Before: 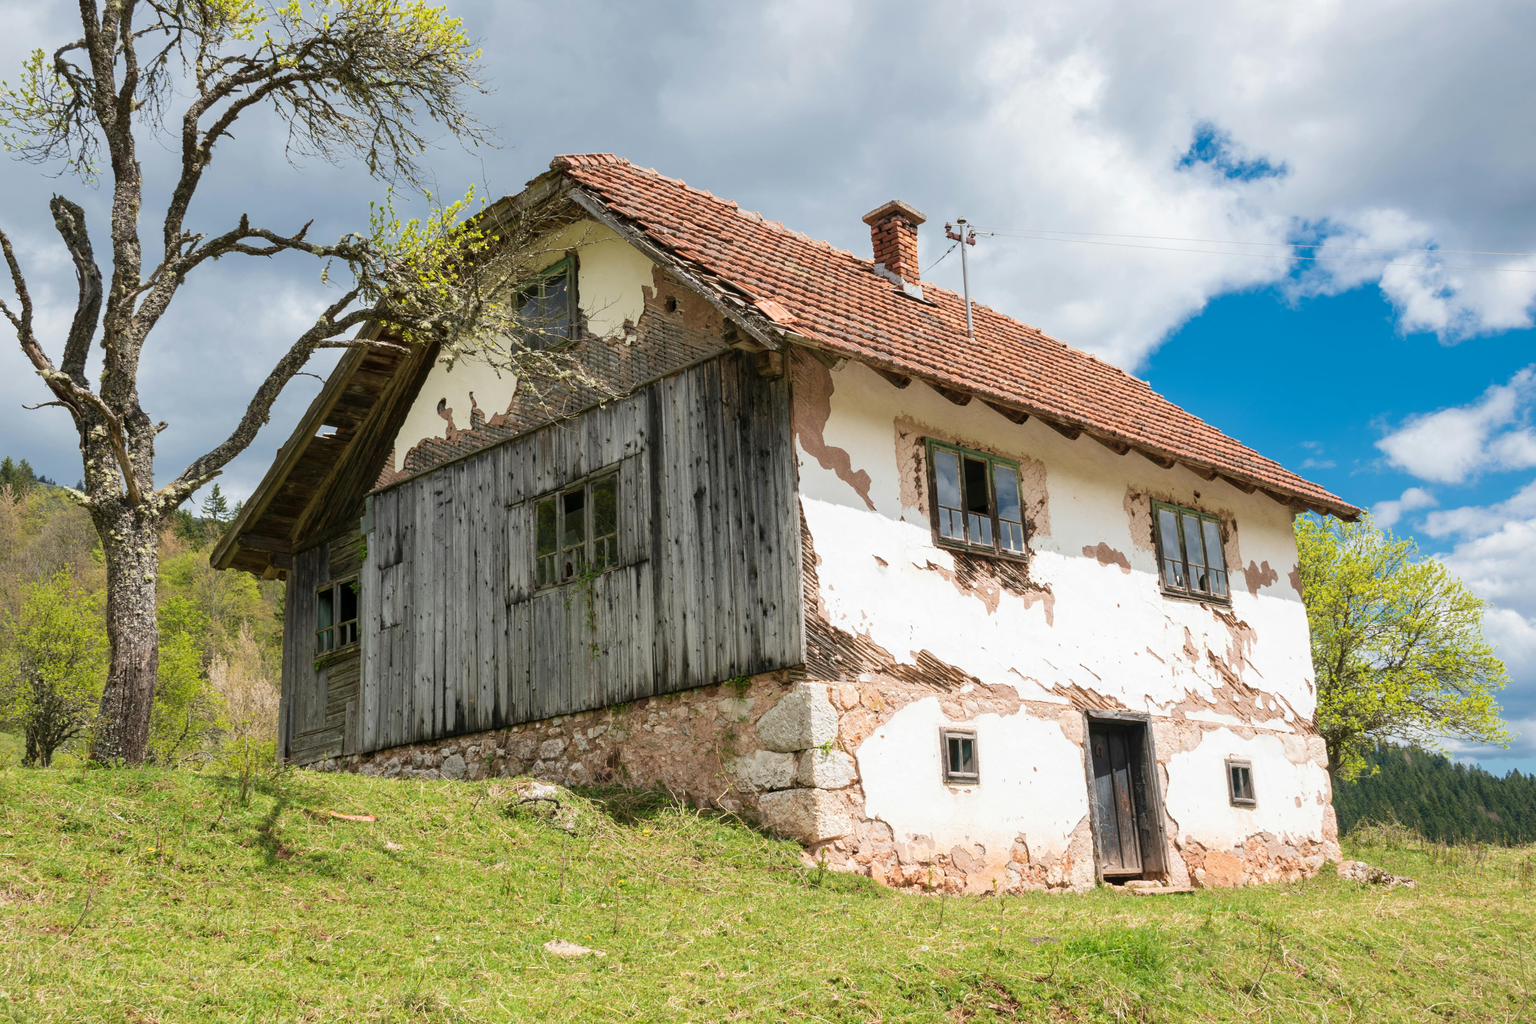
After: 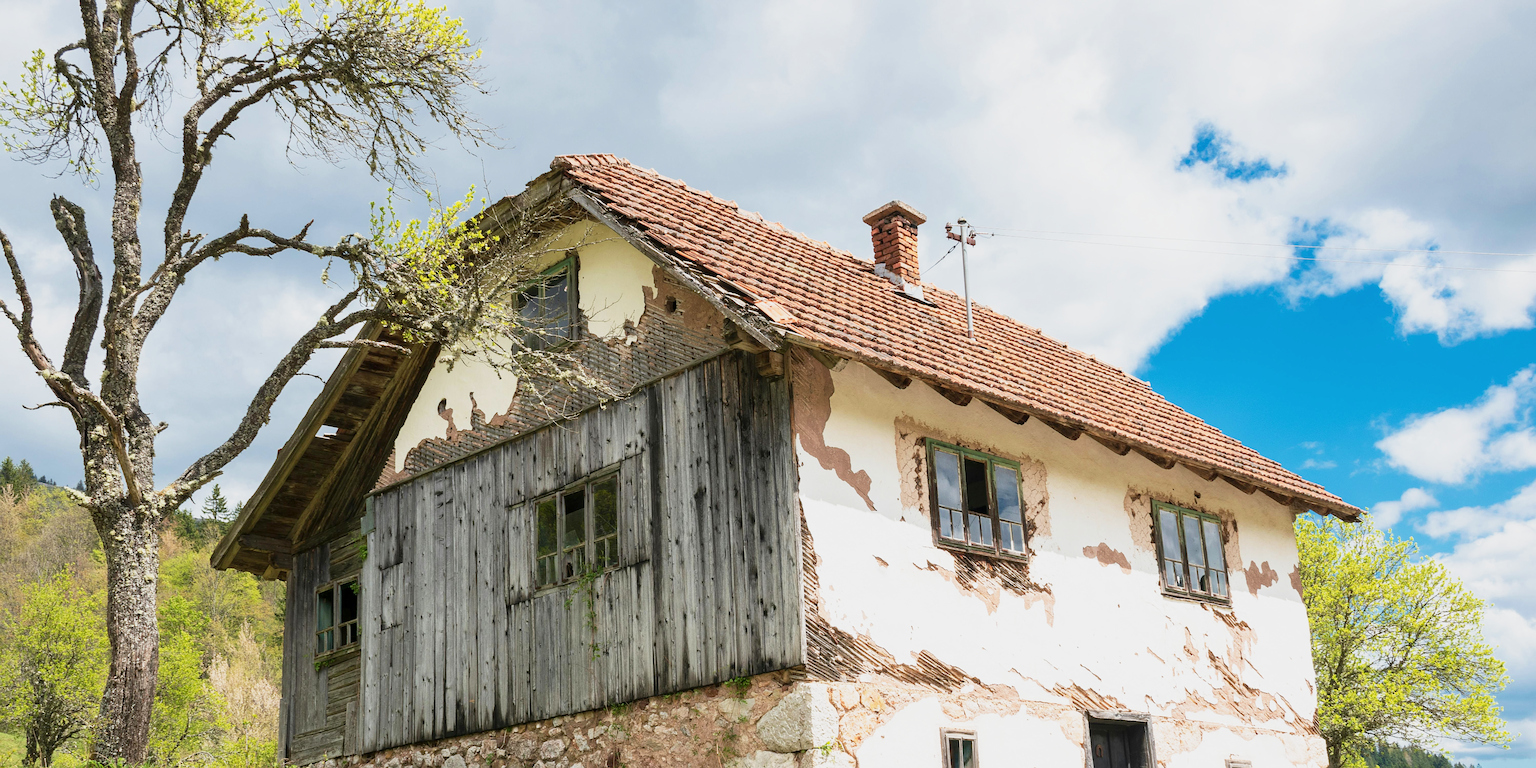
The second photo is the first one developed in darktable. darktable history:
base curve: curves: ch0 [(0, 0) (0.088, 0.125) (0.176, 0.251) (0.354, 0.501) (0.613, 0.749) (1, 0.877)], preserve colors none
crop: bottom 24.982%
sharpen: on, module defaults
